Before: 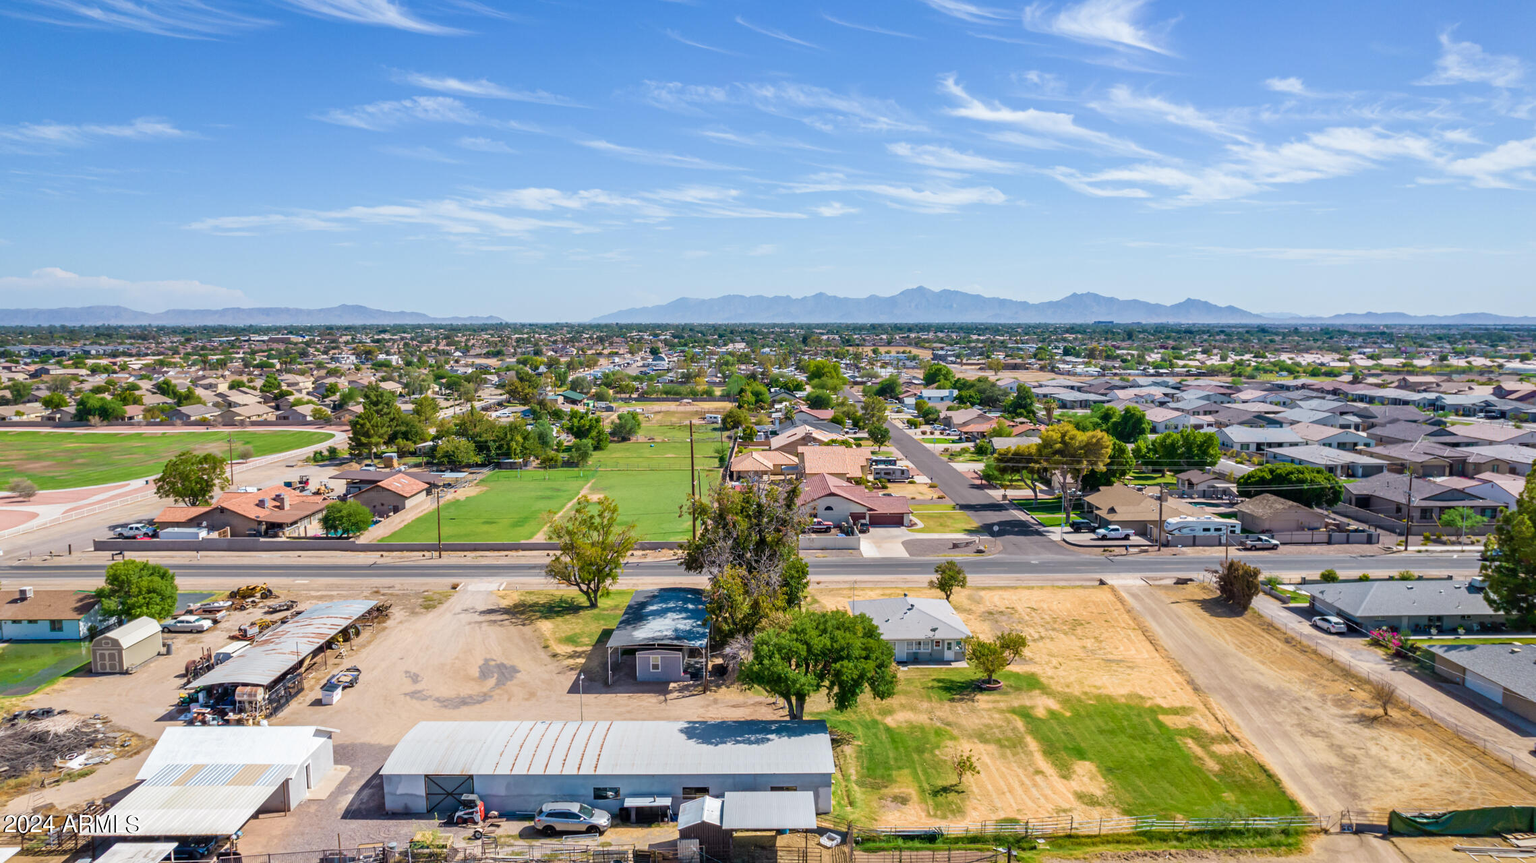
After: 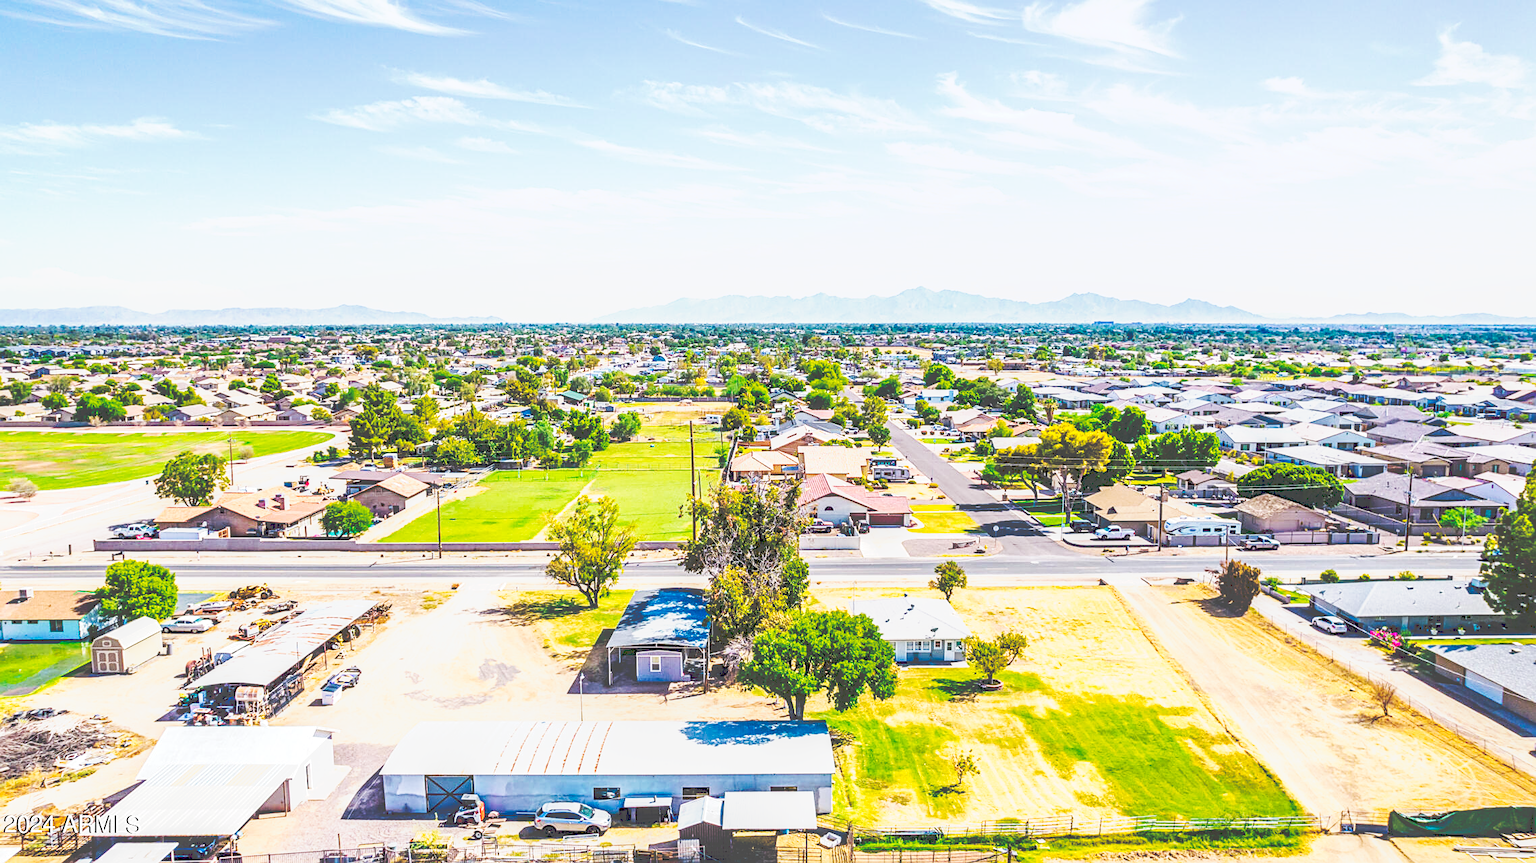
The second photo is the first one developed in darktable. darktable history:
sharpen: on, module defaults
tone equalizer: edges refinement/feathering 500, mask exposure compensation -1.57 EV, preserve details guided filter
color balance rgb: global offset › hue 171.53°, perceptual saturation grading › global saturation 19.468%, global vibrance 20%
local contrast: on, module defaults
tone curve: curves: ch0 [(0, 0) (0.003, 0.279) (0.011, 0.287) (0.025, 0.295) (0.044, 0.304) (0.069, 0.316) (0.1, 0.319) (0.136, 0.316) (0.177, 0.32) (0.224, 0.359) (0.277, 0.421) (0.335, 0.511) (0.399, 0.639) (0.468, 0.734) (0.543, 0.827) (0.623, 0.89) (0.709, 0.944) (0.801, 0.965) (0.898, 0.968) (1, 1)], preserve colors none
